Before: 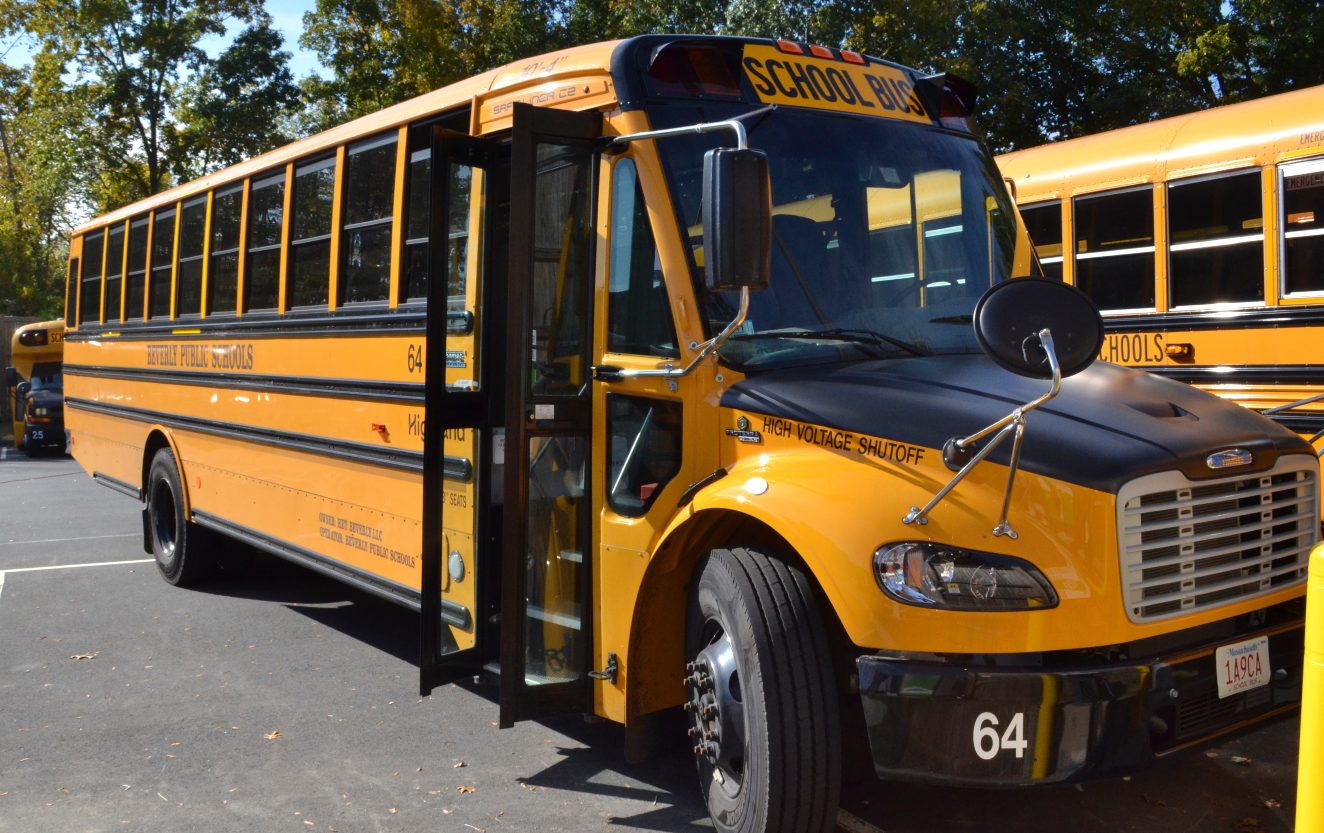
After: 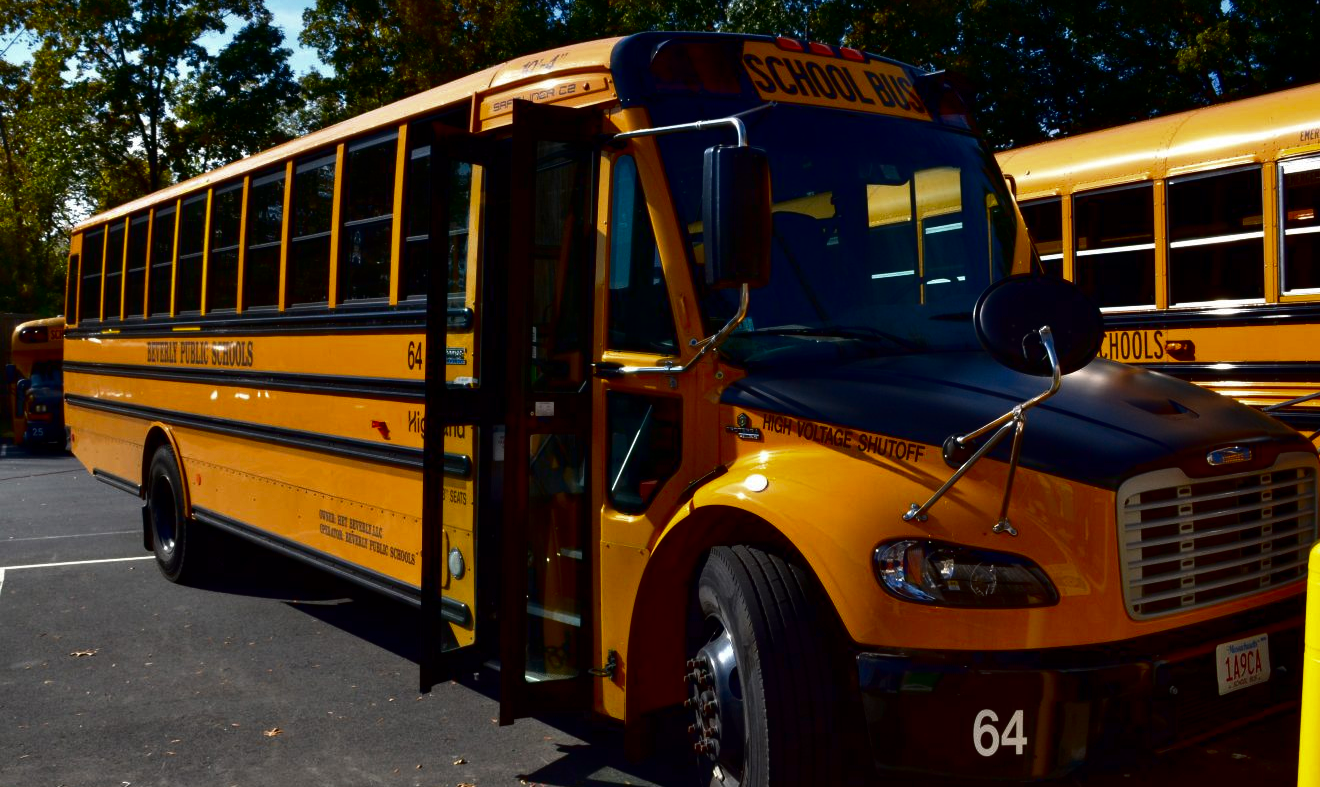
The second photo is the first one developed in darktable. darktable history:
contrast brightness saturation: contrast 0.092, brightness -0.573, saturation 0.174
crop: top 0.451%, right 0.257%, bottom 5.013%
levels: mode automatic, levels [0.514, 0.759, 1]
